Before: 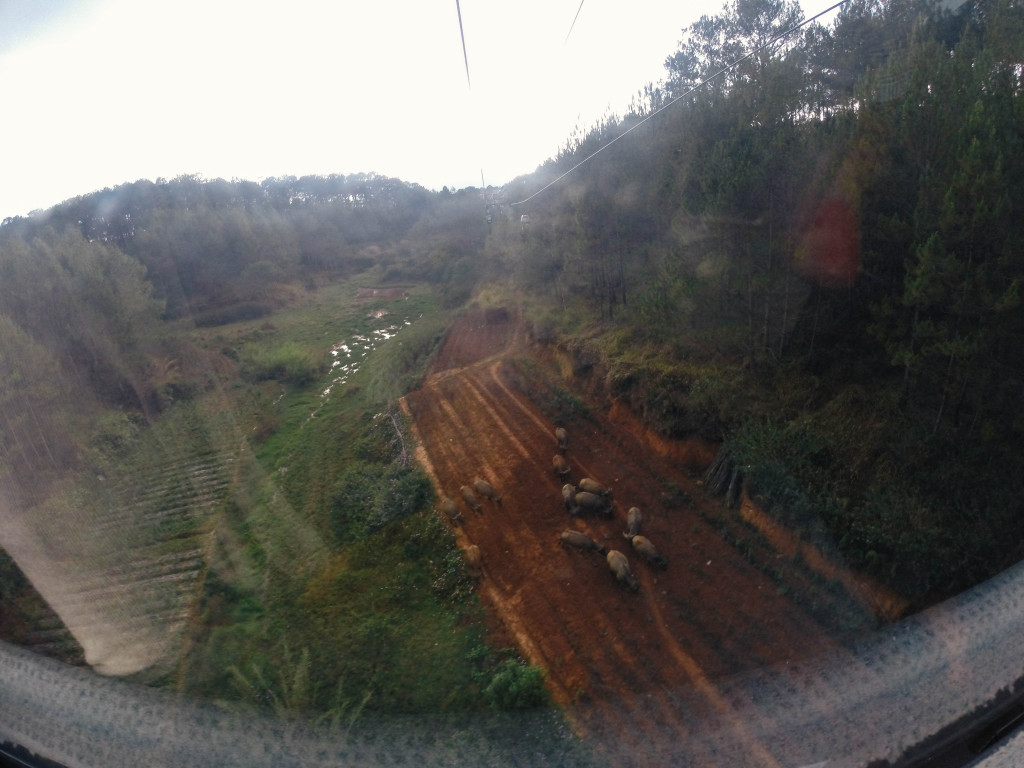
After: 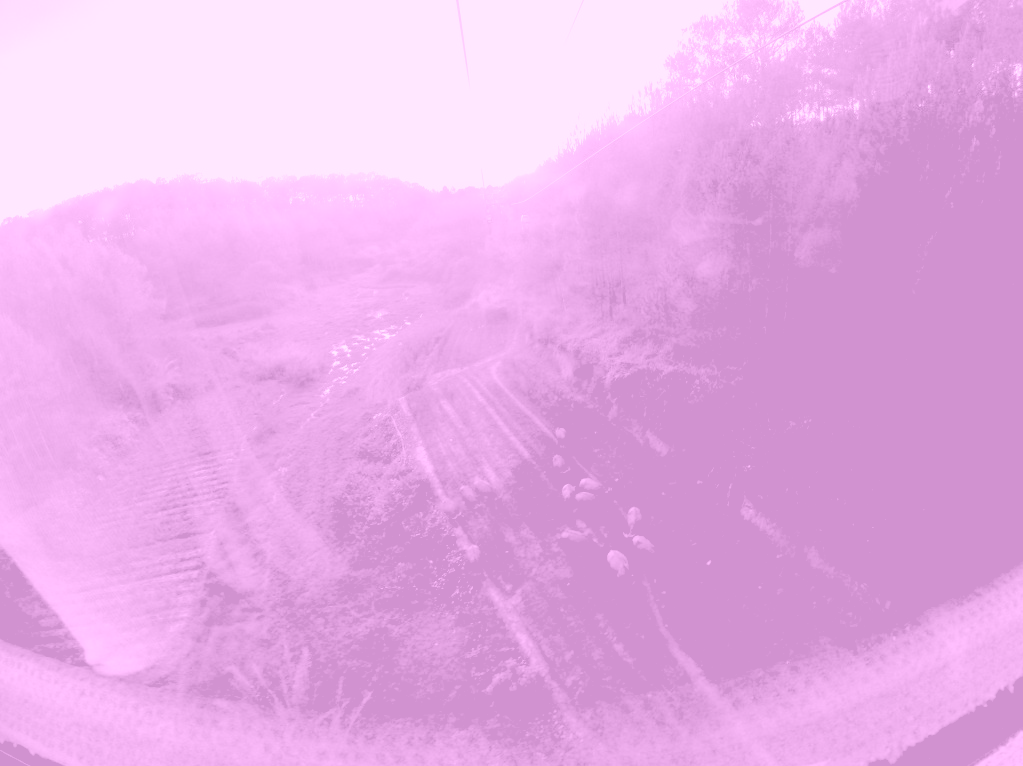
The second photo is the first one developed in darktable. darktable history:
rgb levels: levels [[0.029, 0.461, 0.922], [0, 0.5, 1], [0, 0.5, 1]]
crop: top 0.05%, bottom 0.098%
colorize: hue 331.2°, saturation 75%, source mix 30.28%, lightness 70.52%, version 1
